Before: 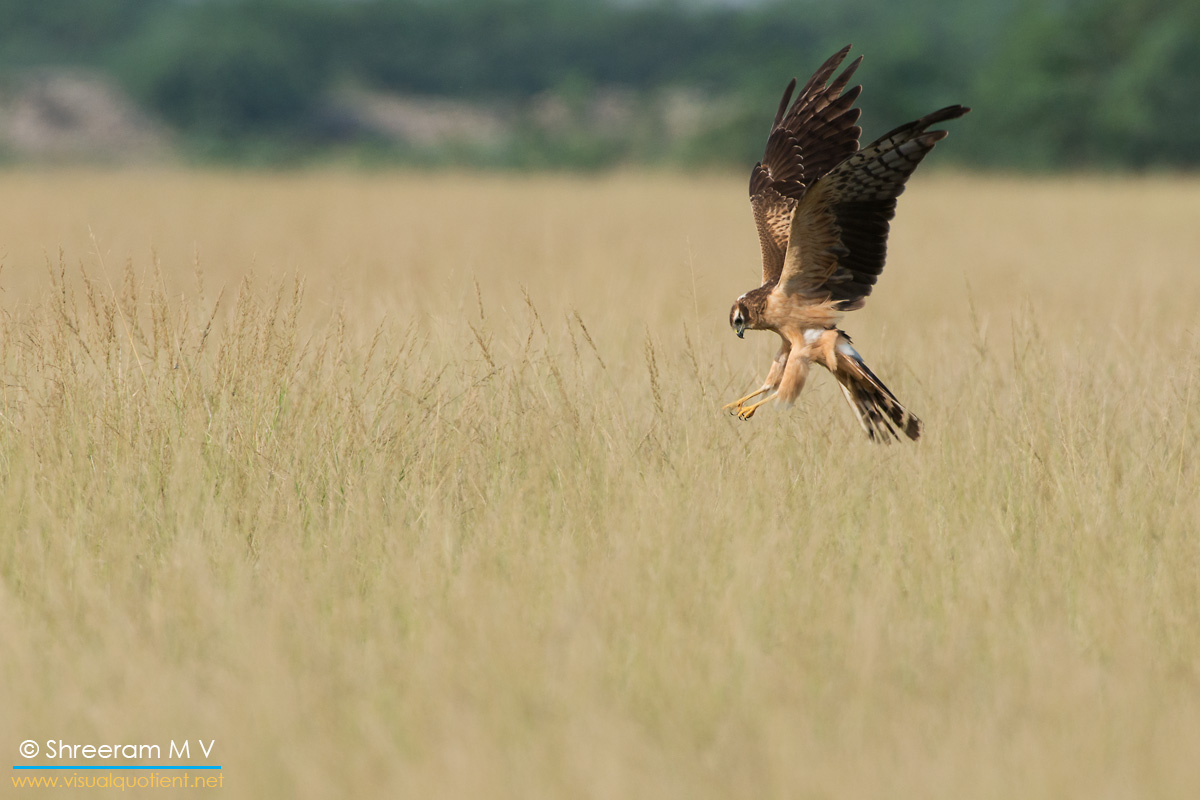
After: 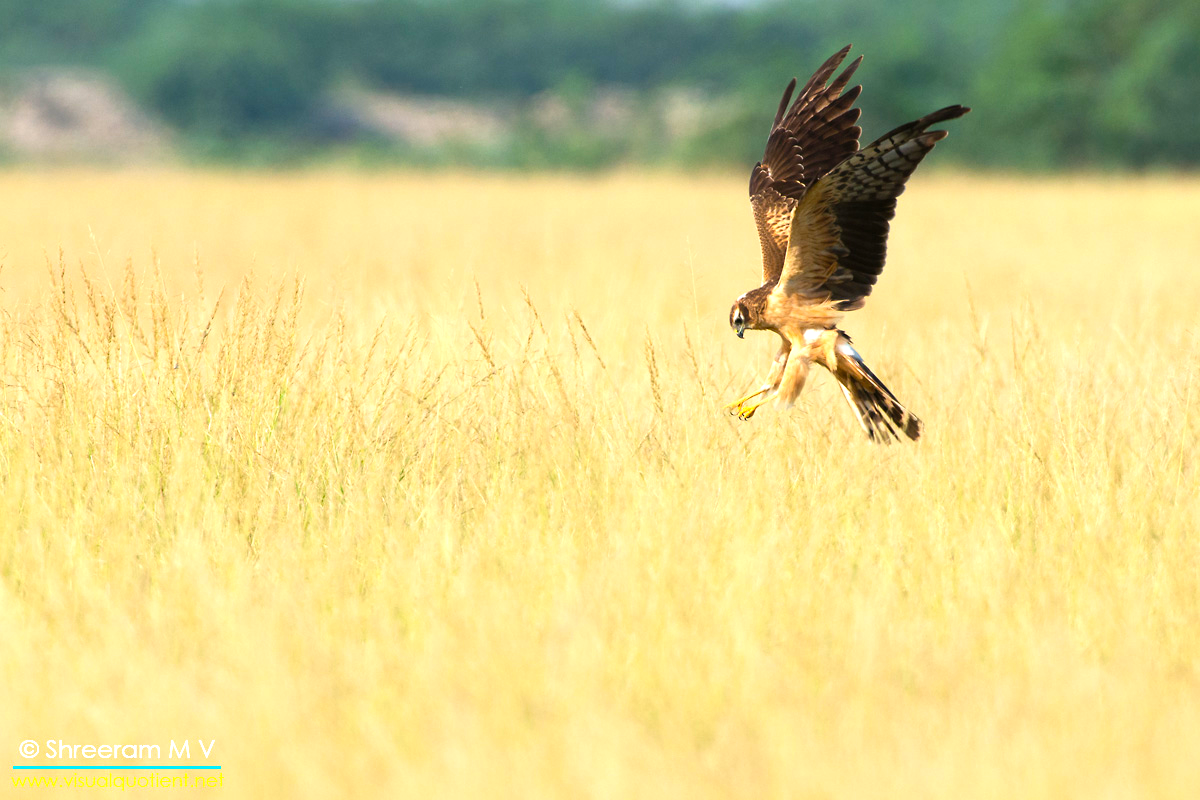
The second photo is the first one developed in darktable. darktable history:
levels: levels [0, 0.374, 0.749]
color balance rgb: perceptual saturation grading › global saturation 20%, global vibrance 20%
